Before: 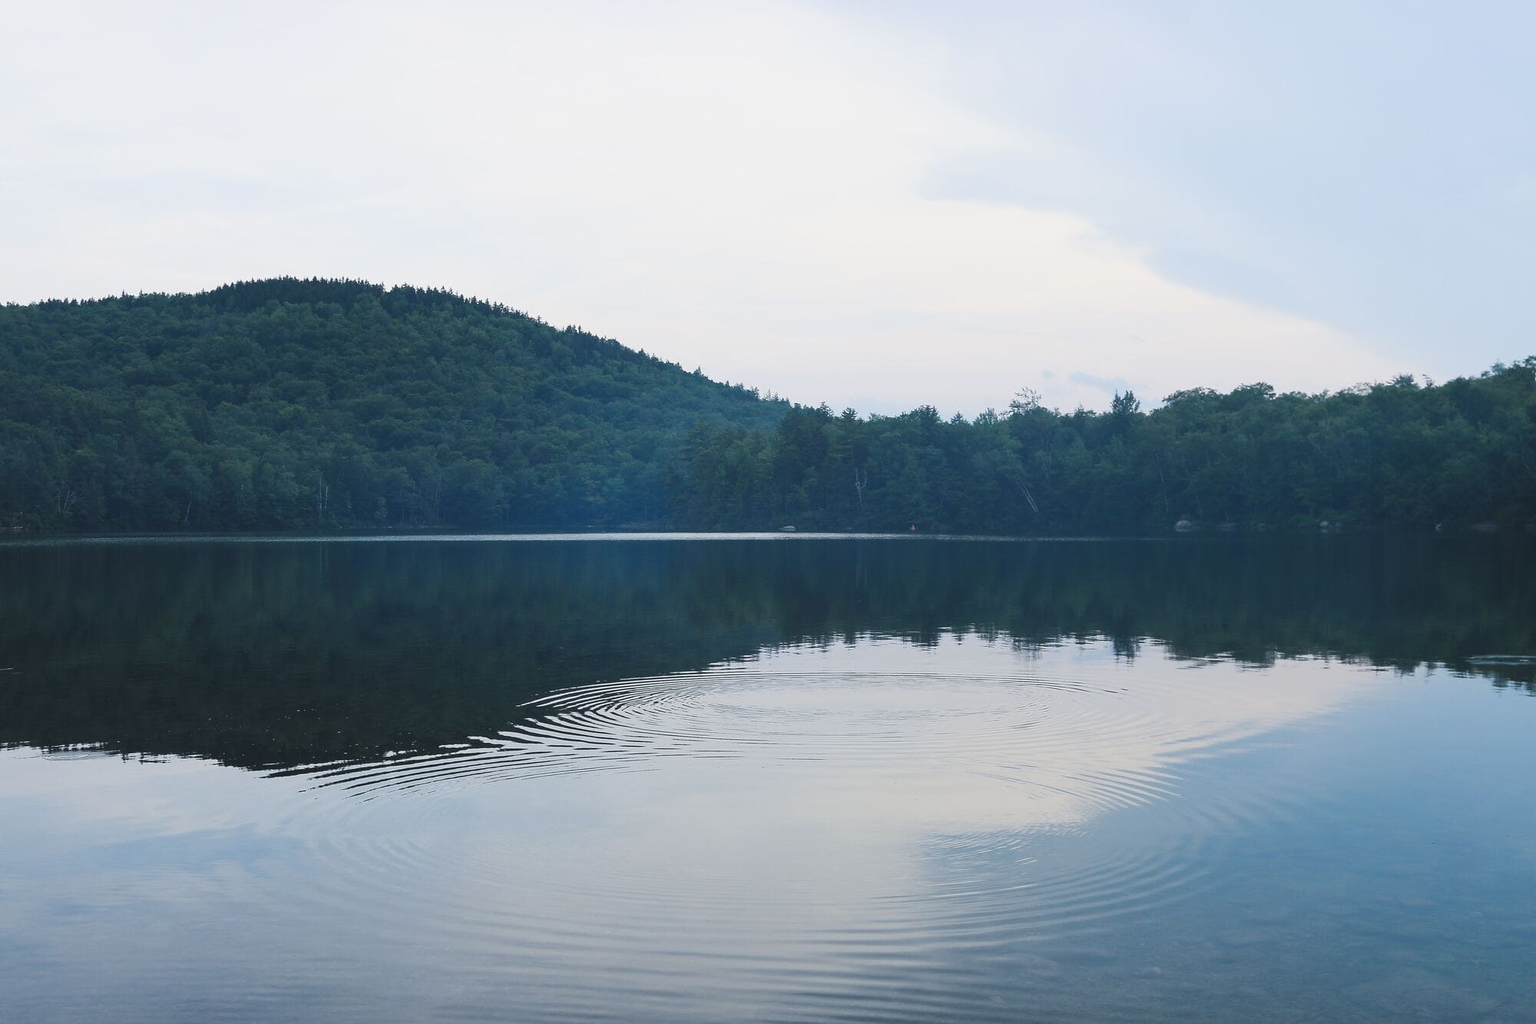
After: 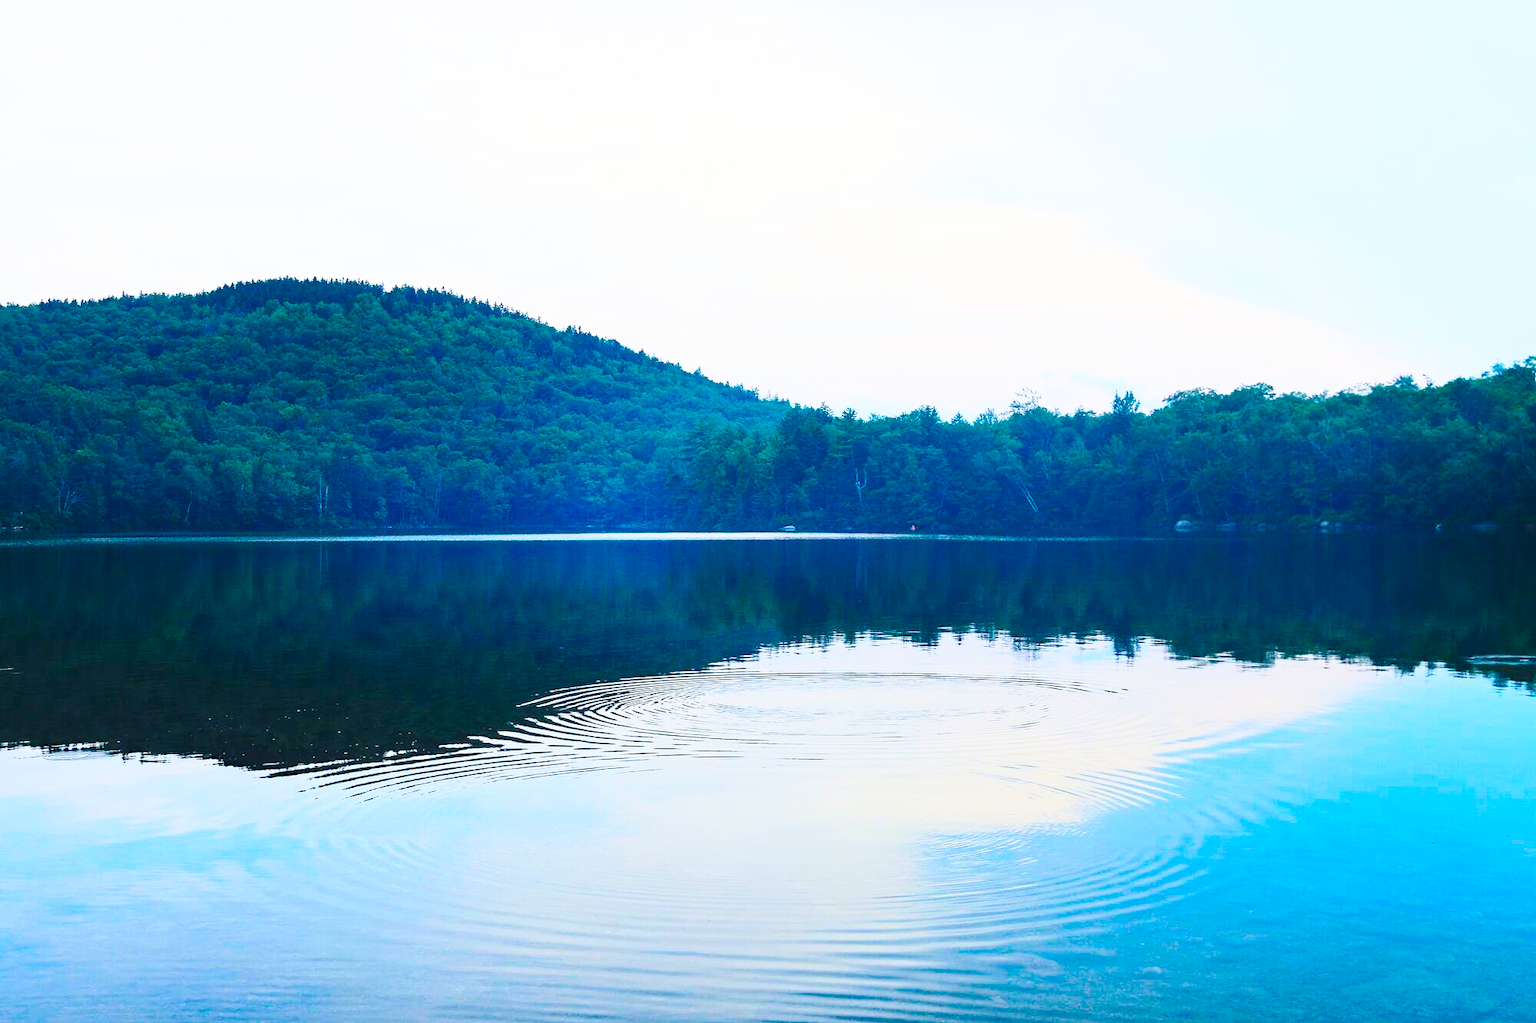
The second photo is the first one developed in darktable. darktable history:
color balance rgb: linear chroma grading › global chroma 15%, perceptual saturation grading › global saturation 30%
contrast brightness saturation: contrast 0.2, brightness 0.16, saturation 0.22
haze removal: strength 0.4, distance 0.22, compatibility mode true, adaptive false
base curve: curves: ch0 [(0, 0) (0.028, 0.03) (0.121, 0.232) (0.46, 0.748) (0.859, 0.968) (1, 1)], preserve colors none
